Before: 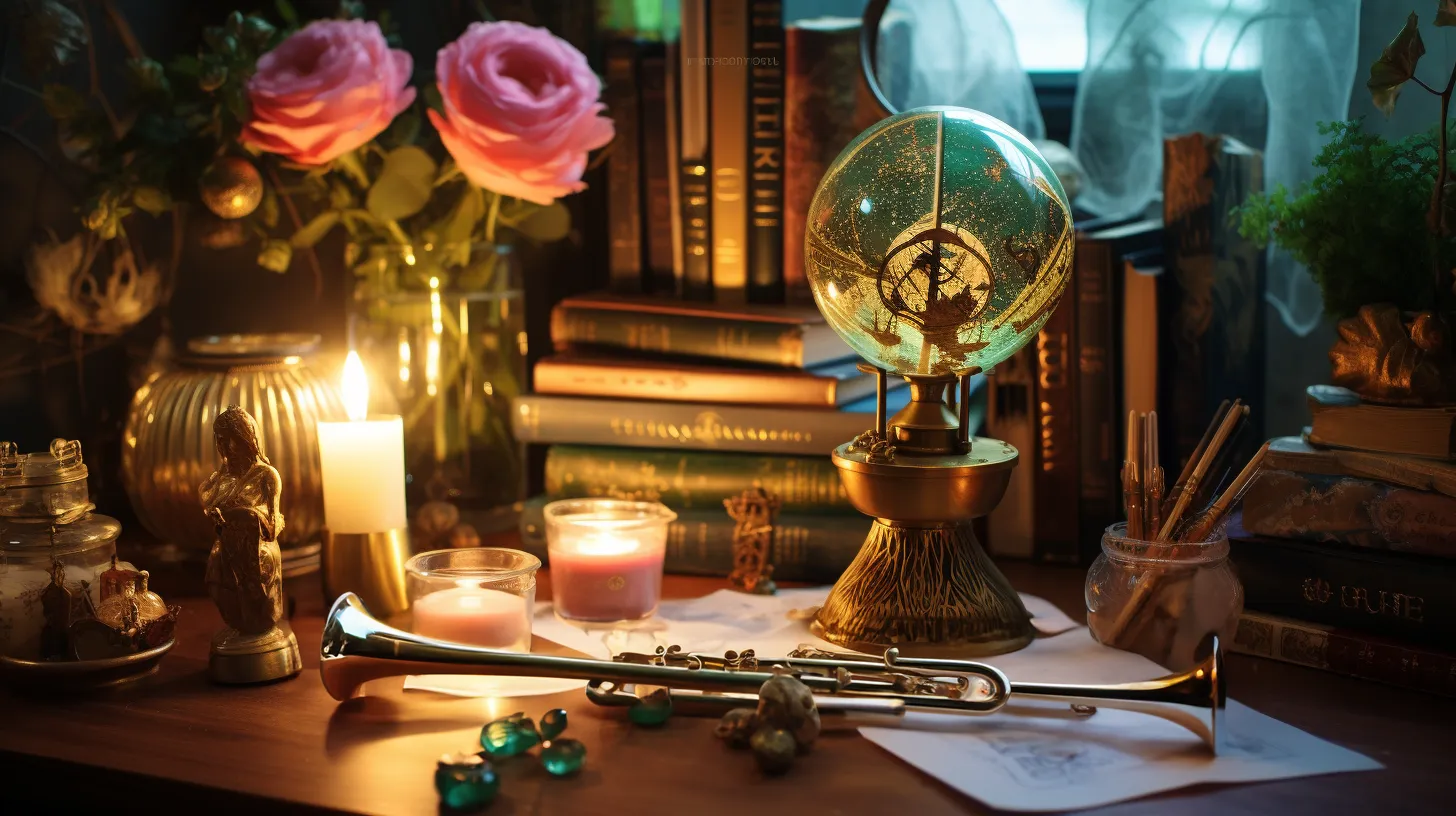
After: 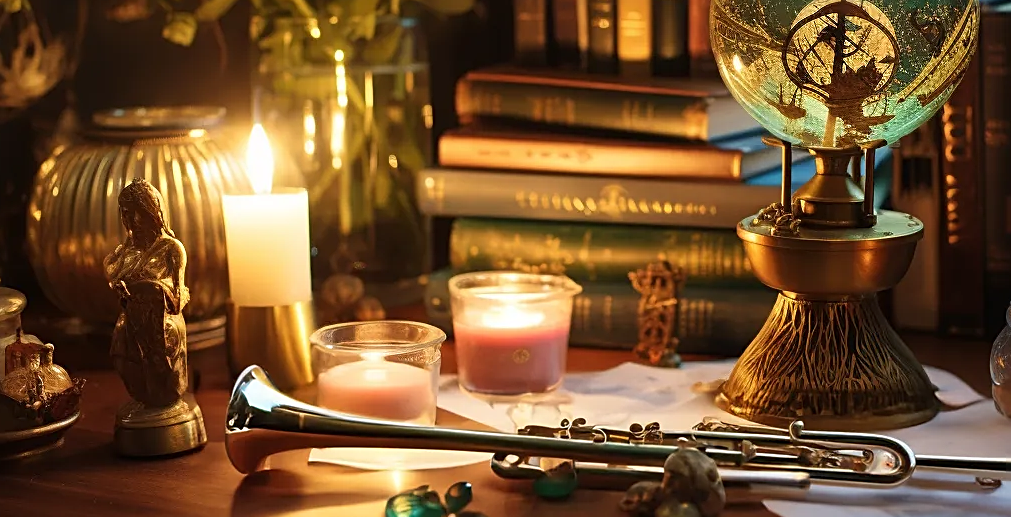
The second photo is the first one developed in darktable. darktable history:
crop: left 6.586%, top 27.917%, right 23.925%, bottom 8.682%
tone equalizer: on, module defaults
sharpen: on, module defaults
